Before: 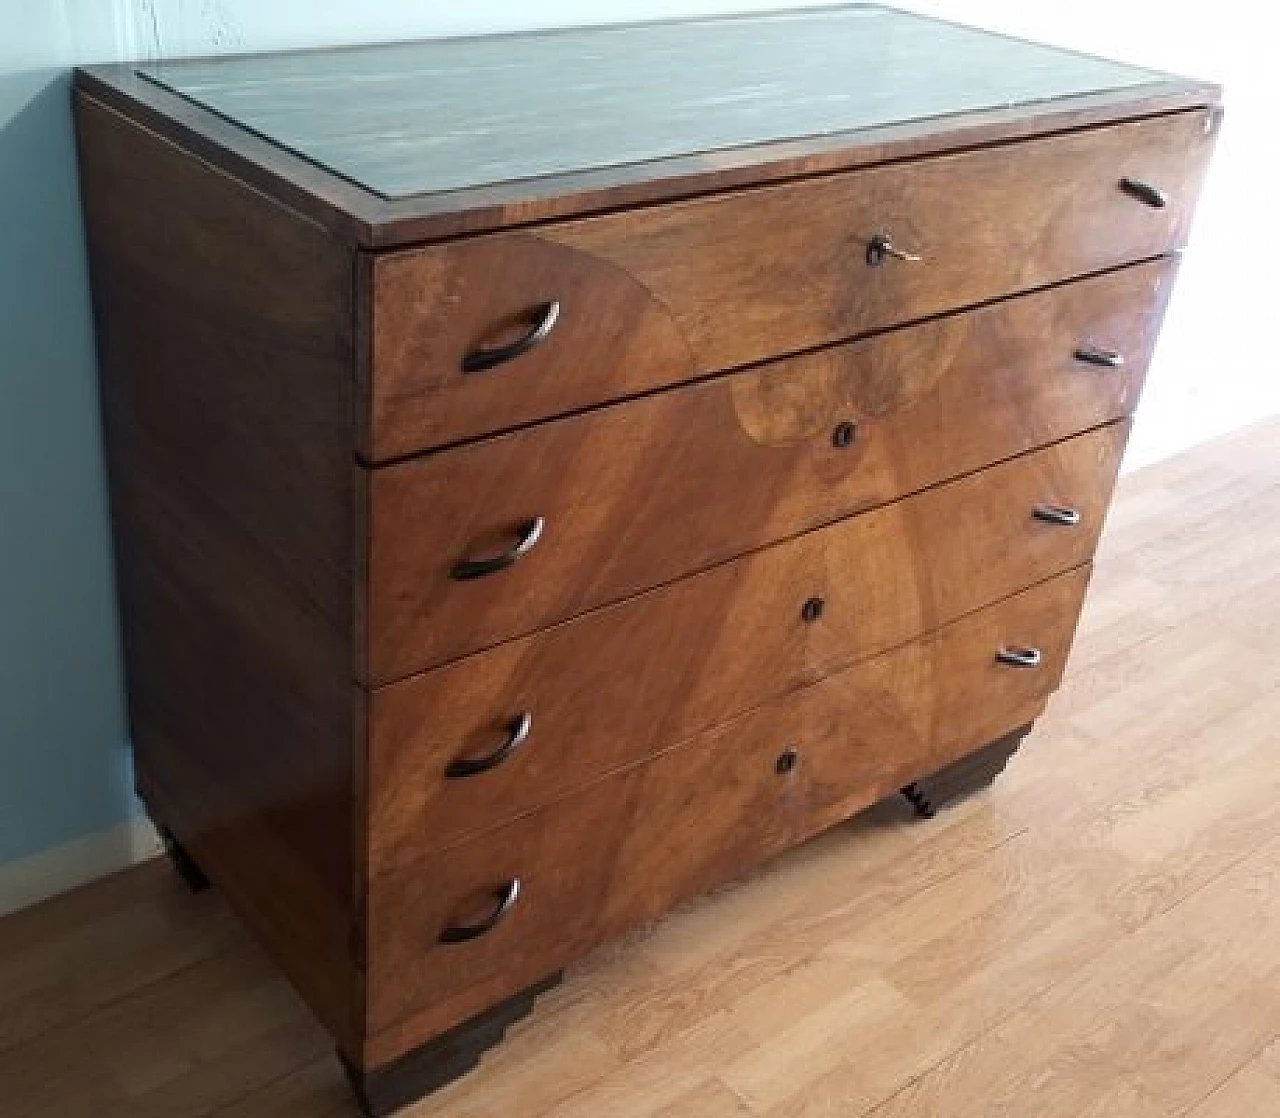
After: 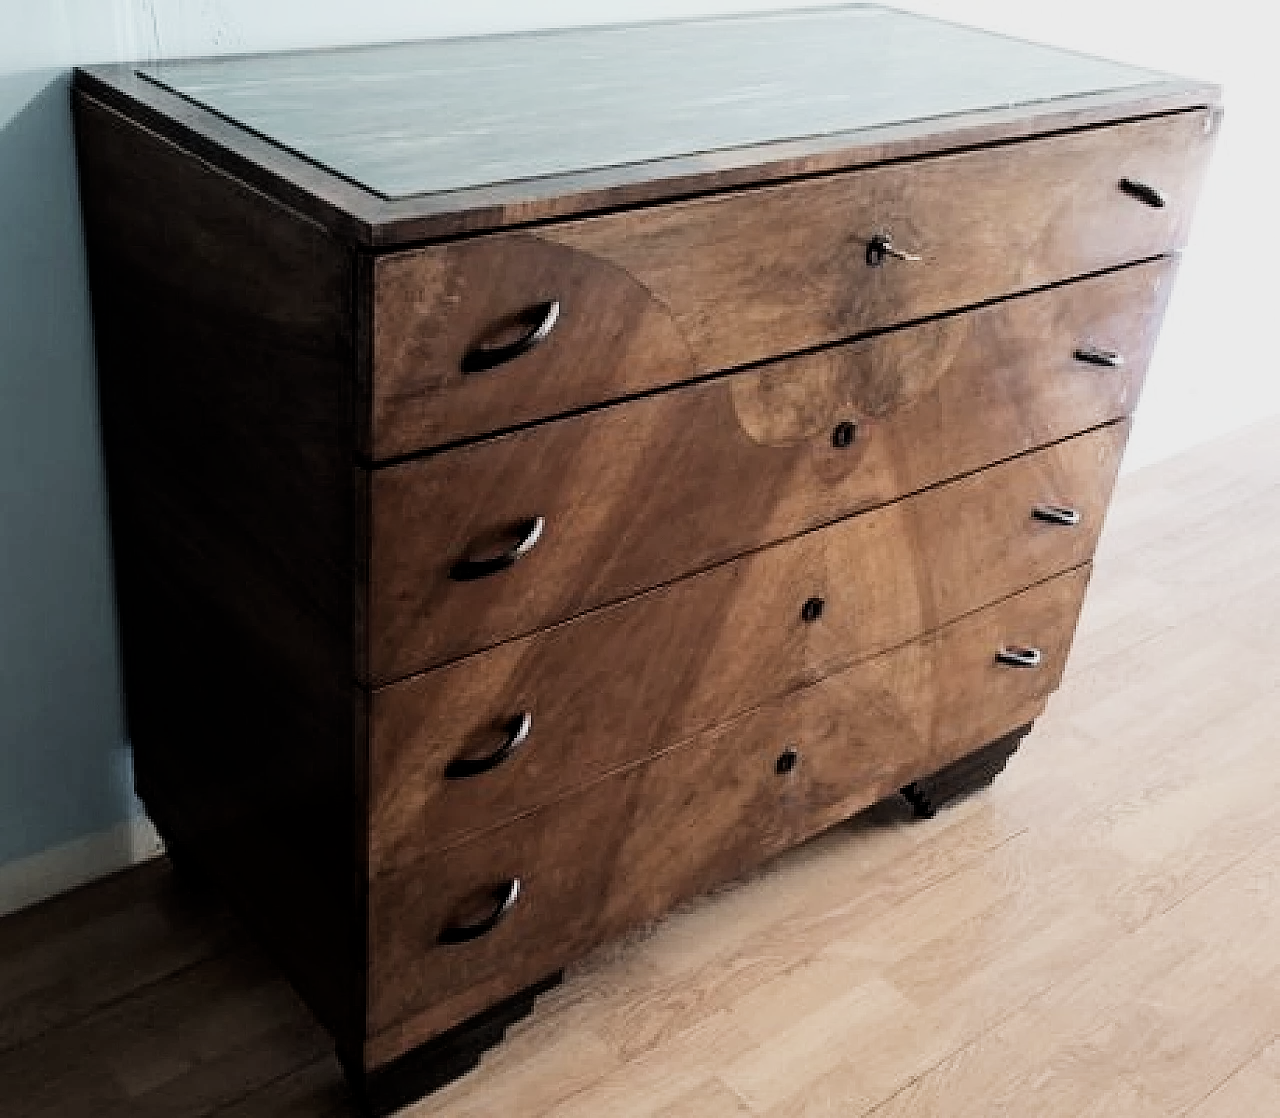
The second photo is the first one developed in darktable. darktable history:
contrast brightness saturation: contrast 0.1, saturation -0.3
filmic rgb: black relative exposure -5 EV, hardness 2.88, contrast 1.3, highlights saturation mix -30%
exposure: black level correction 0.002, exposure 0.15 EV, compensate highlight preservation false
